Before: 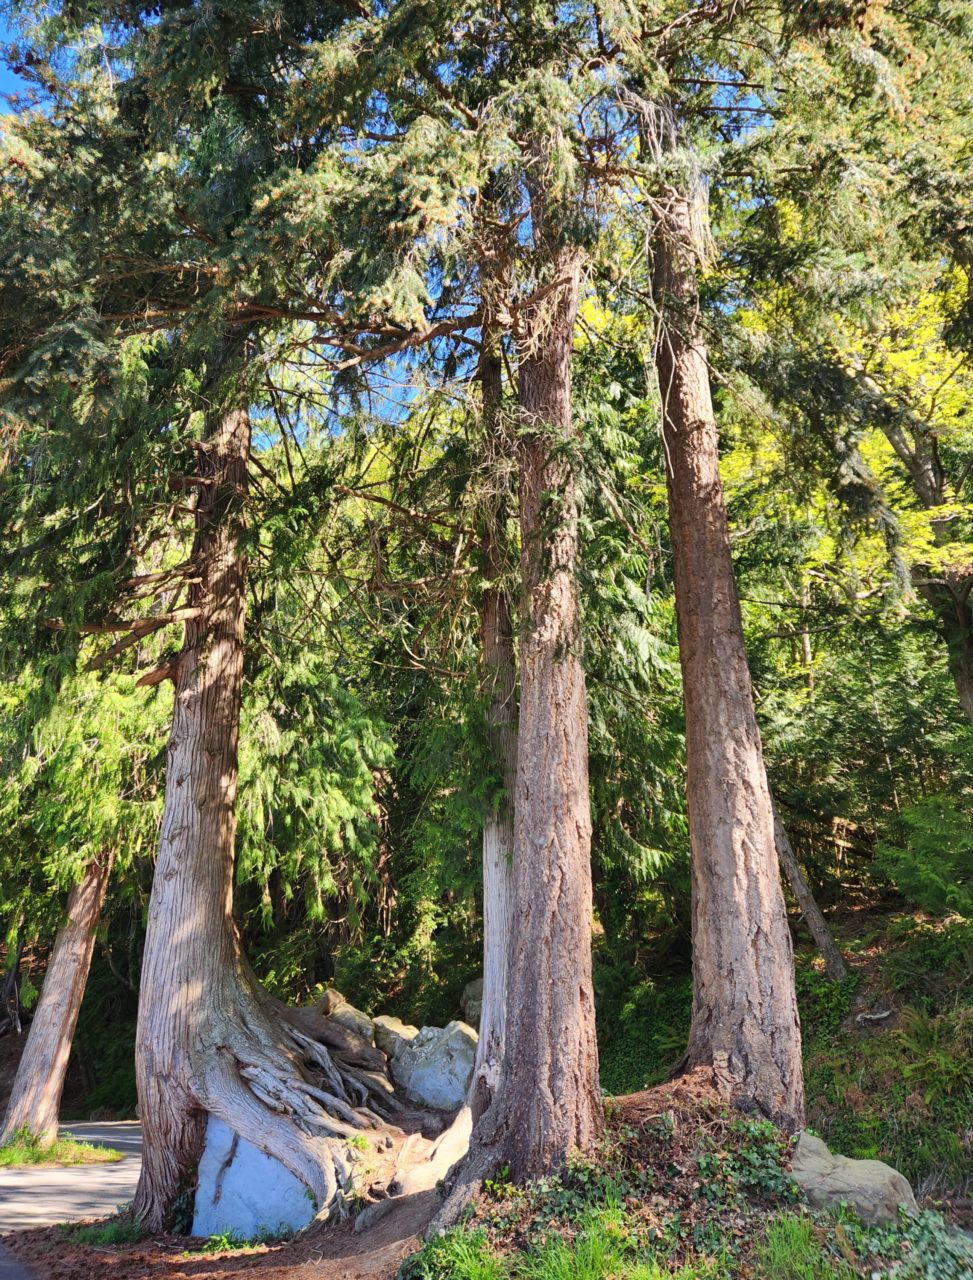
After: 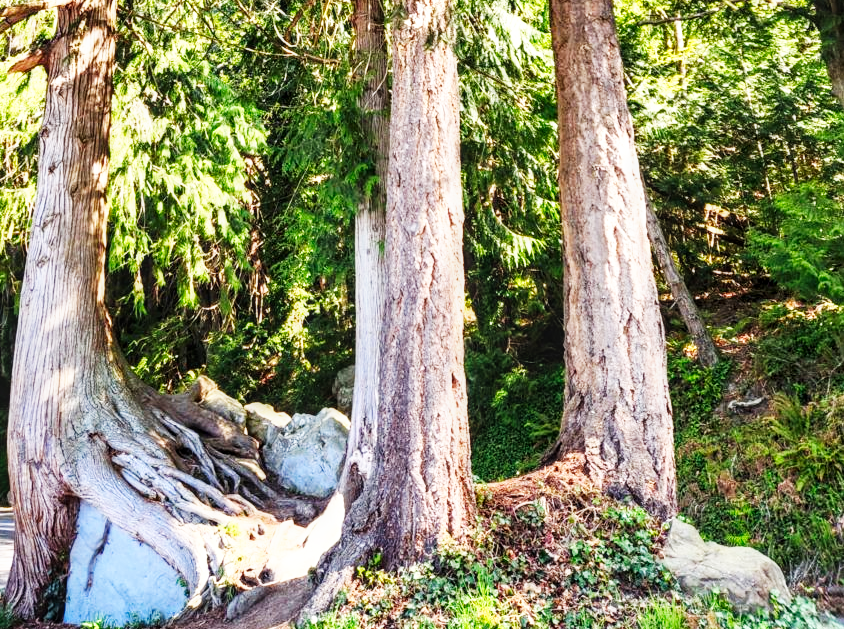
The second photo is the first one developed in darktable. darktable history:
local contrast: on, module defaults
base curve: curves: ch0 [(0, 0) (0.007, 0.004) (0.027, 0.03) (0.046, 0.07) (0.207, 0.54) (0.442, 0.872) (0.673, 0.972) (1, 1)], preserve colors none
crop and rotate: left 13.244%, top 47.926%, bottom 2.861%
